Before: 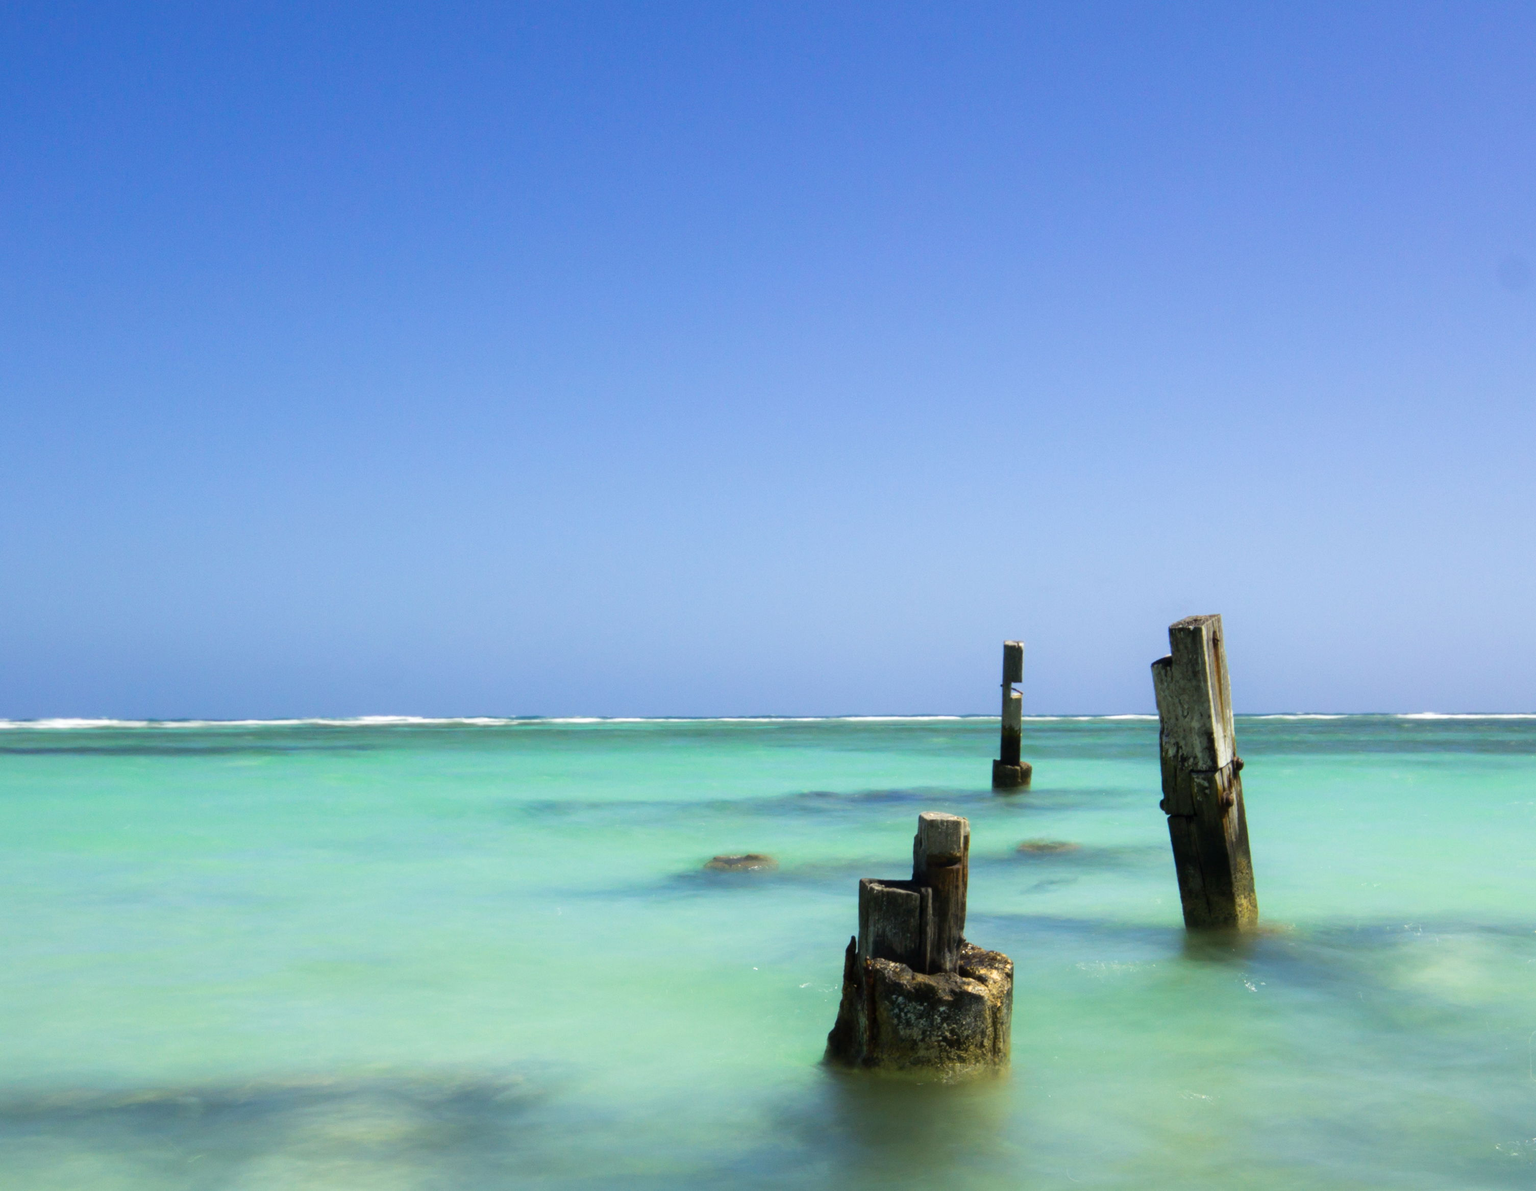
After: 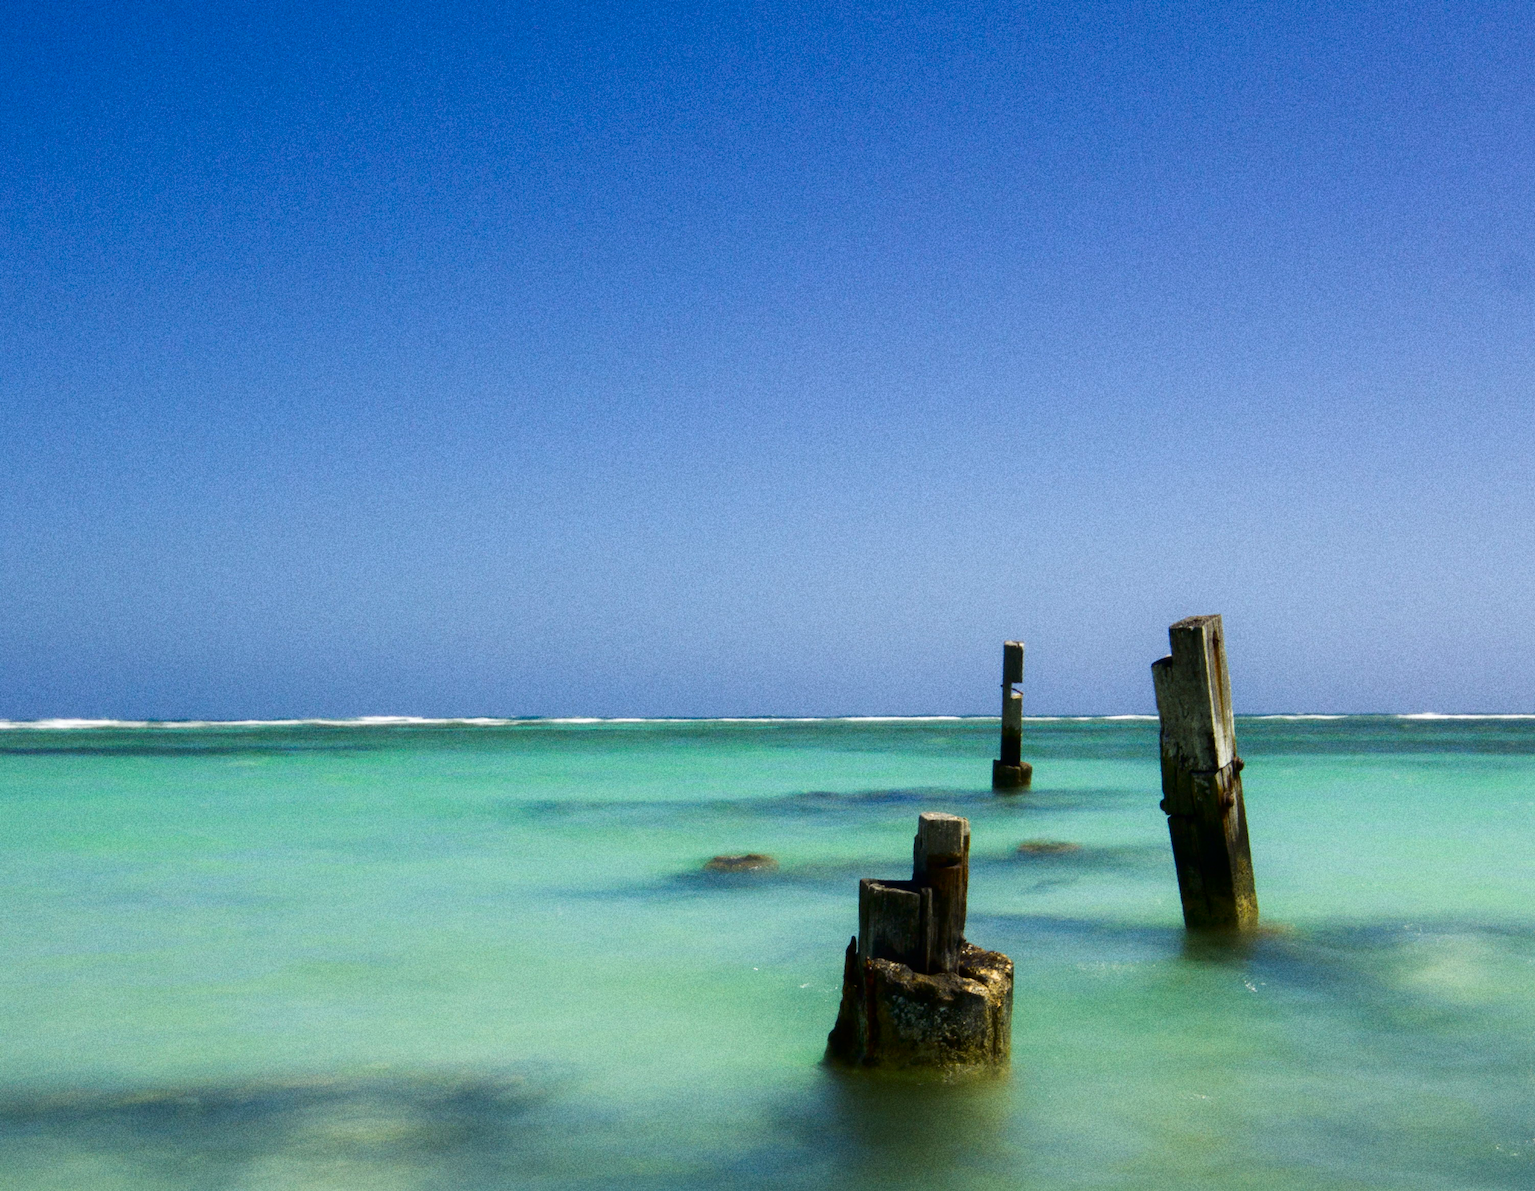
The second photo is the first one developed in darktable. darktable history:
contrast brightness saturation: brightness -0.2, saturation 0.08
grain: coarseness 9.61 ISO, strength 35.62%
